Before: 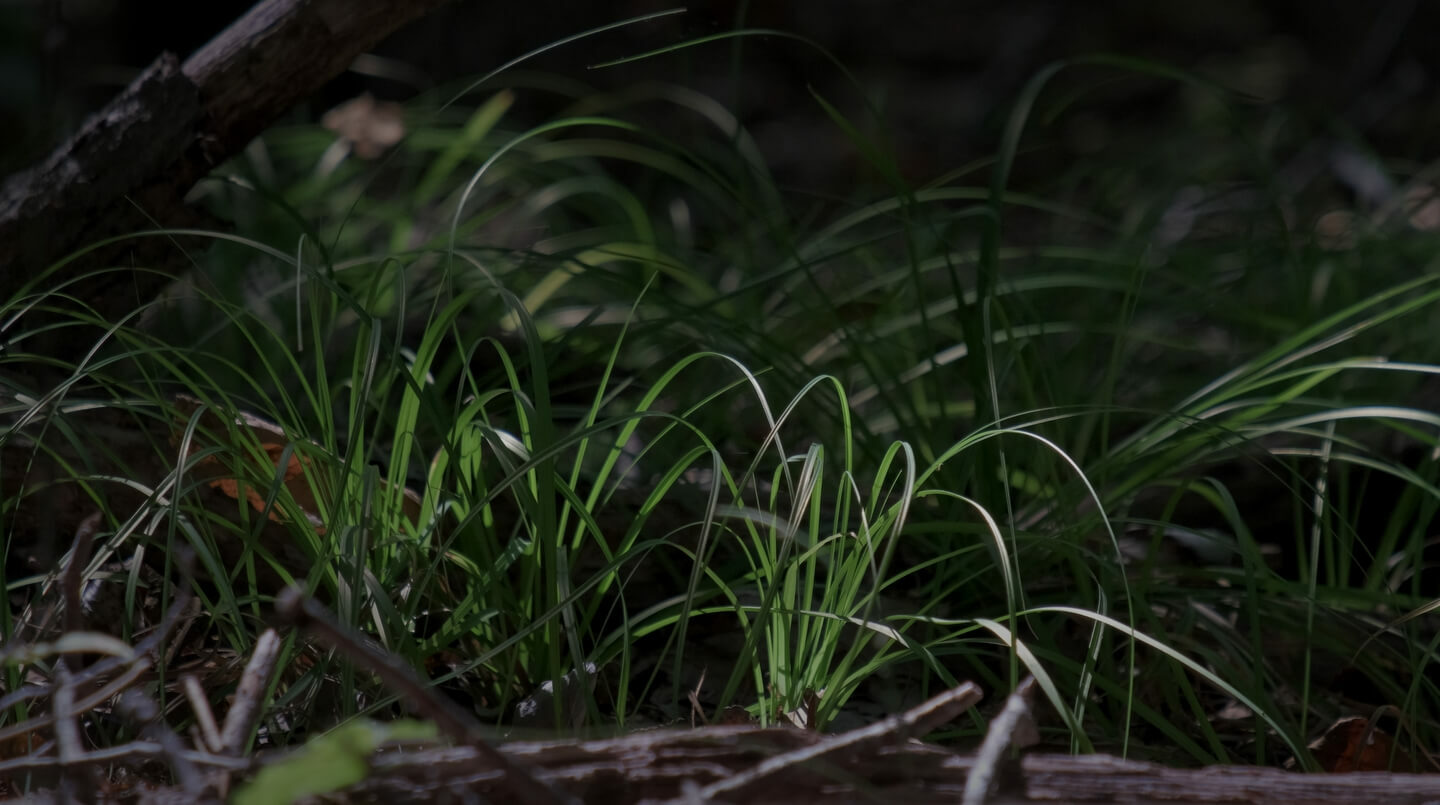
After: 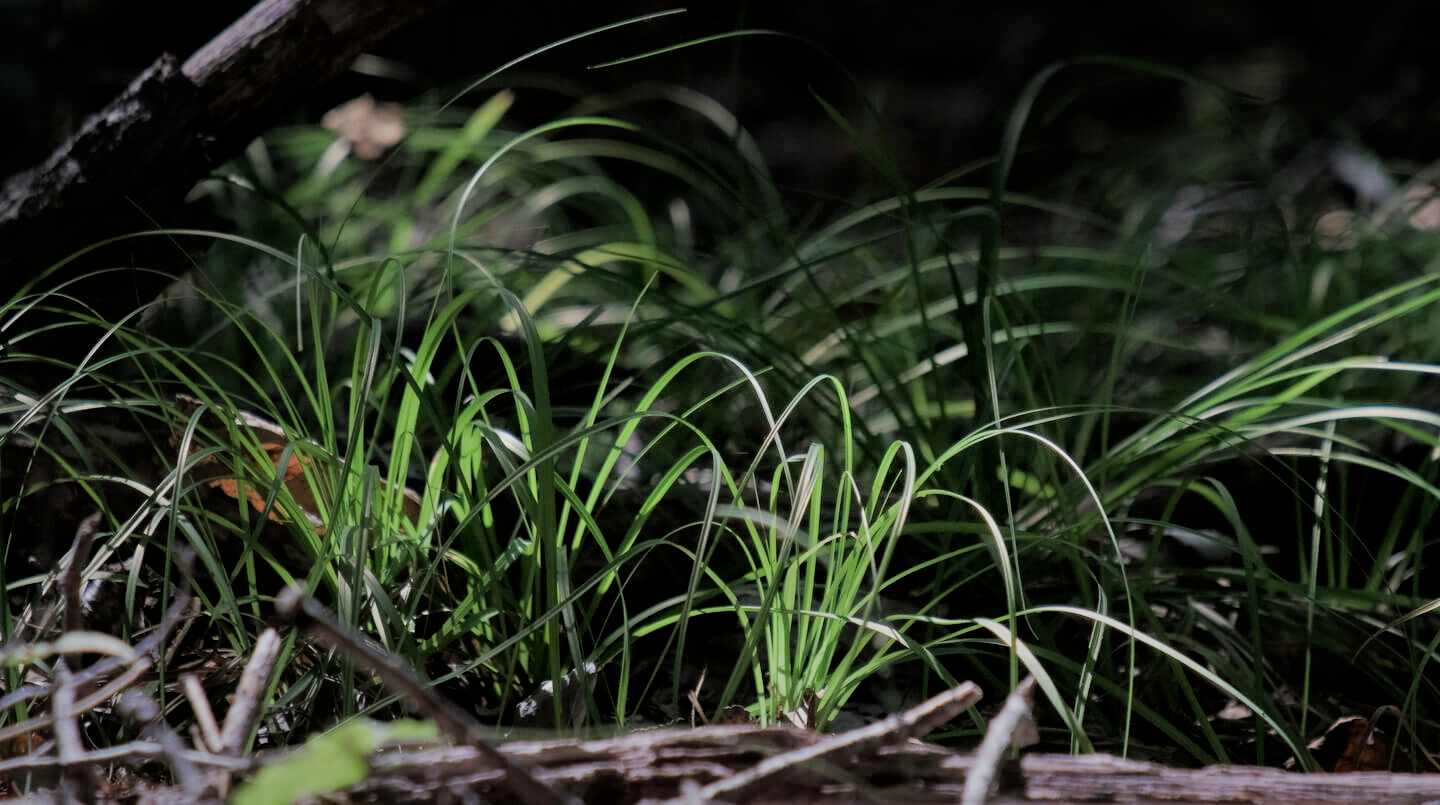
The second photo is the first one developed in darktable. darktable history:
exposure: exposure 0.515 EV, compensate highlight preservation false
filmic rgb: black relative exposure -7.65 EV, white relative exposure 4.56 EV, hardness 3.61, contrast 1.05
tone equalizer: -7 EV 0.15 EV, -6 EV 0.6 EV, -5 EV 1.15 EV, -4 EV 1.33 EV, -3 EV 1.15 EV, -2 EV 0.6 EV, -1 EV 0.15 EV, mask exposure compensation -0.5 EV
